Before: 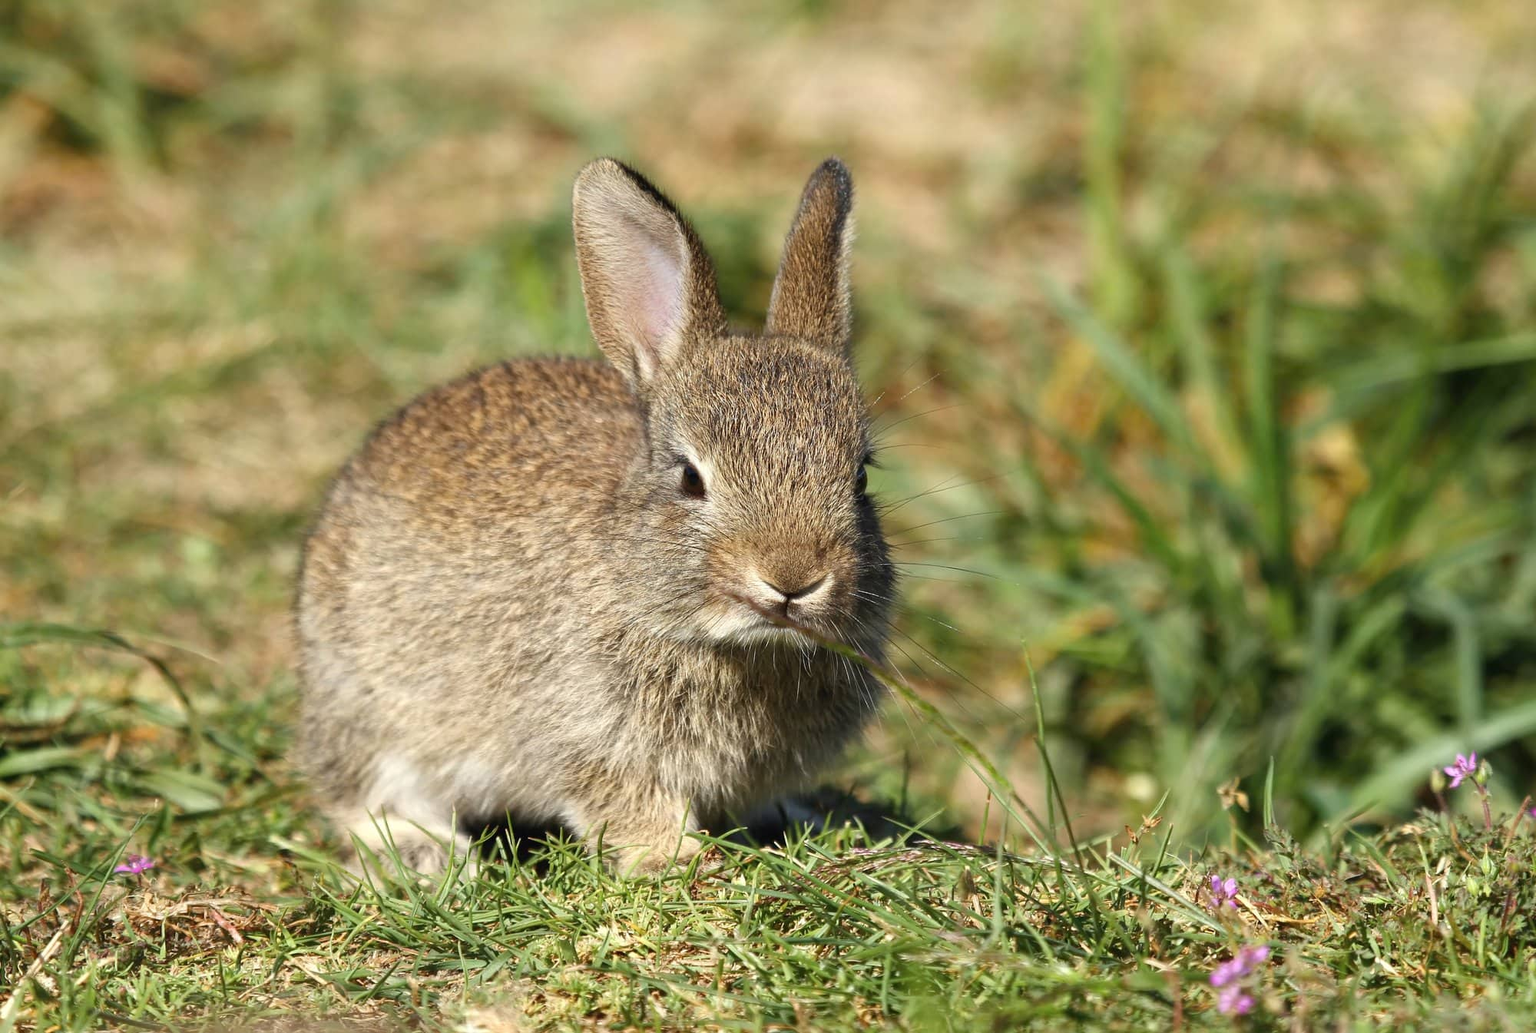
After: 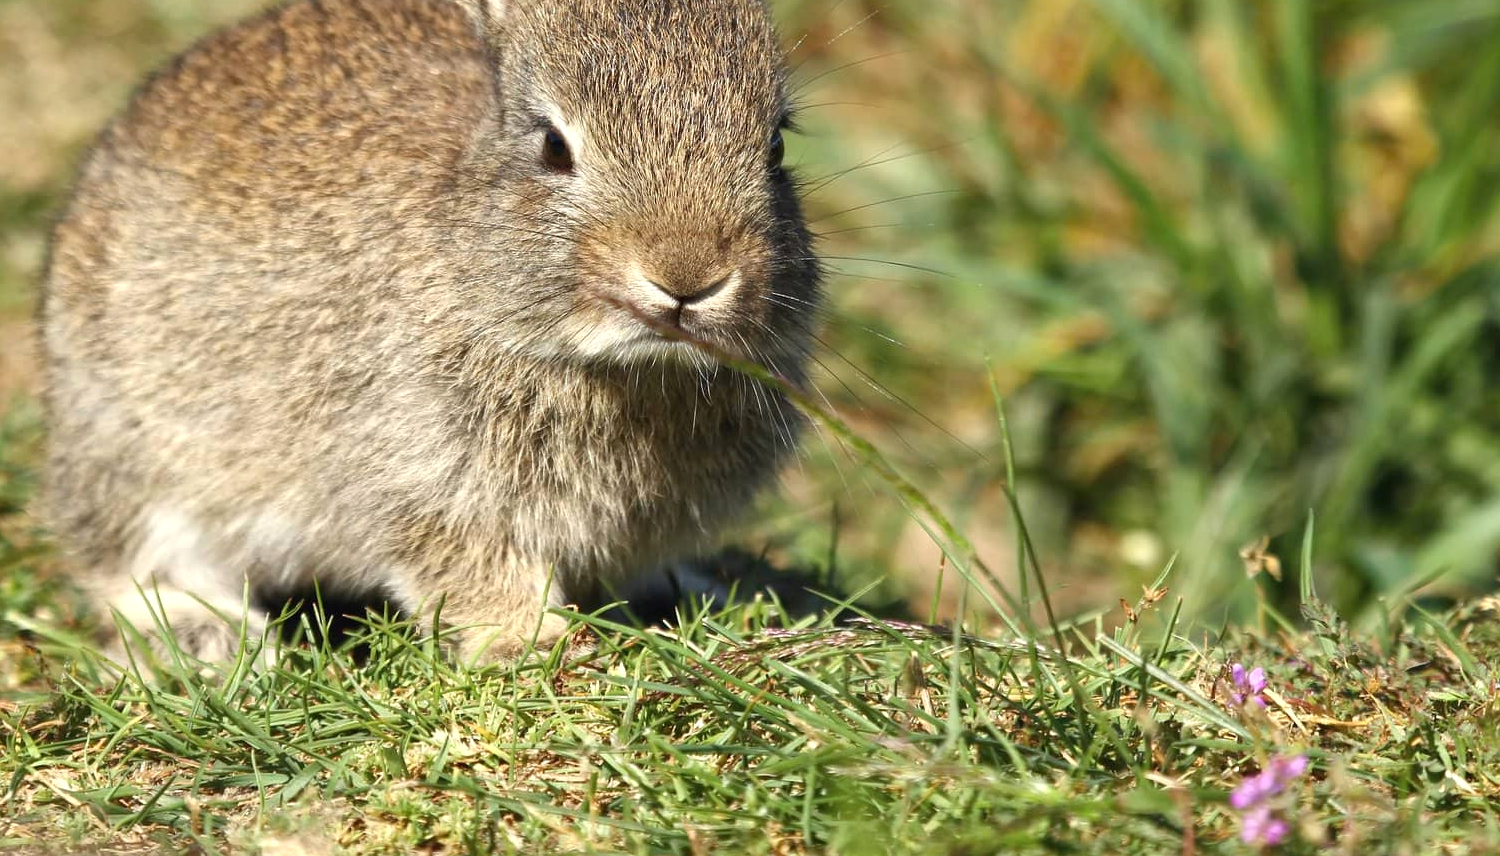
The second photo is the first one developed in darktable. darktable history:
crop and rotate: left 17.291%, top 35.407%, right 7.69%, bottom 0.907%
exposure: exposure 0.205 EV, compensate exposure bias true, compensate highlight preservation false
shadows and highlights: shadows 37.79, highlights -26.66, soften with gaussian
